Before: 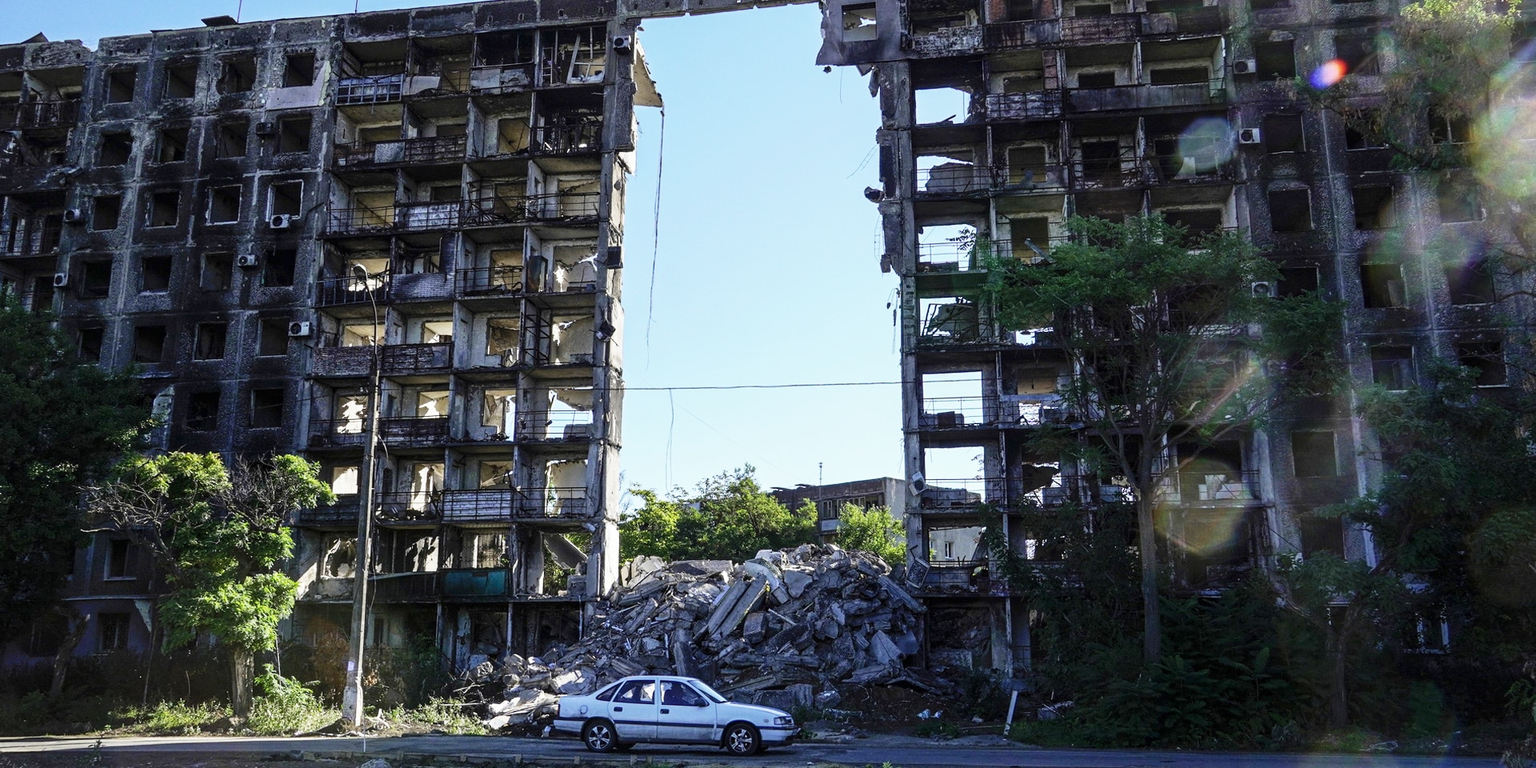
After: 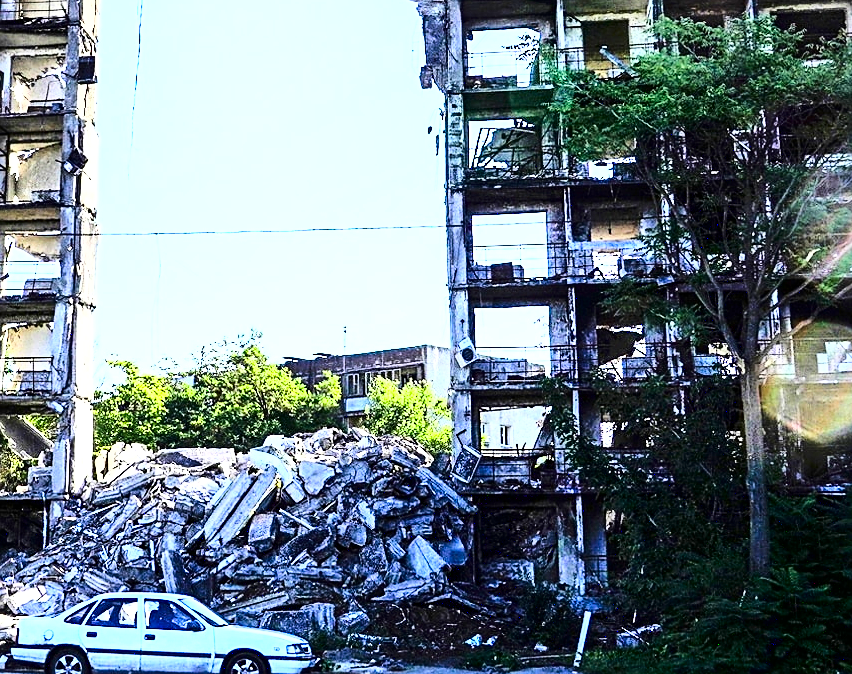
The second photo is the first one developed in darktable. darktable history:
crop: left 35.474%, top 26.333%, right 20.099%, bottom 3.373%
shadows and highlights: shadows 43.73, white point adjustment -1.33, soften with gaussian
levels: white 99.96%, levels [0, 0.492, 0.984]
exposure: black level correction 0, exposure 1.2 EV, compensate highlight preservation false
contrast brightness saturation: contrast 0.1, brightness -0.261, saturation 0.136
base curve: curves: ch0 [(0, 0.003) (0.001, 0.002) (0.006, 0.004) (0.02, 0.022) (0.048, 0.086) (0.094, 0.234) (0.162, 0.431) (0.258, 0.629) (0.385, 0.8) (0.548, 0.918) (0.751, 0.988) (1, 1)]
sharpen: on, module defaults
